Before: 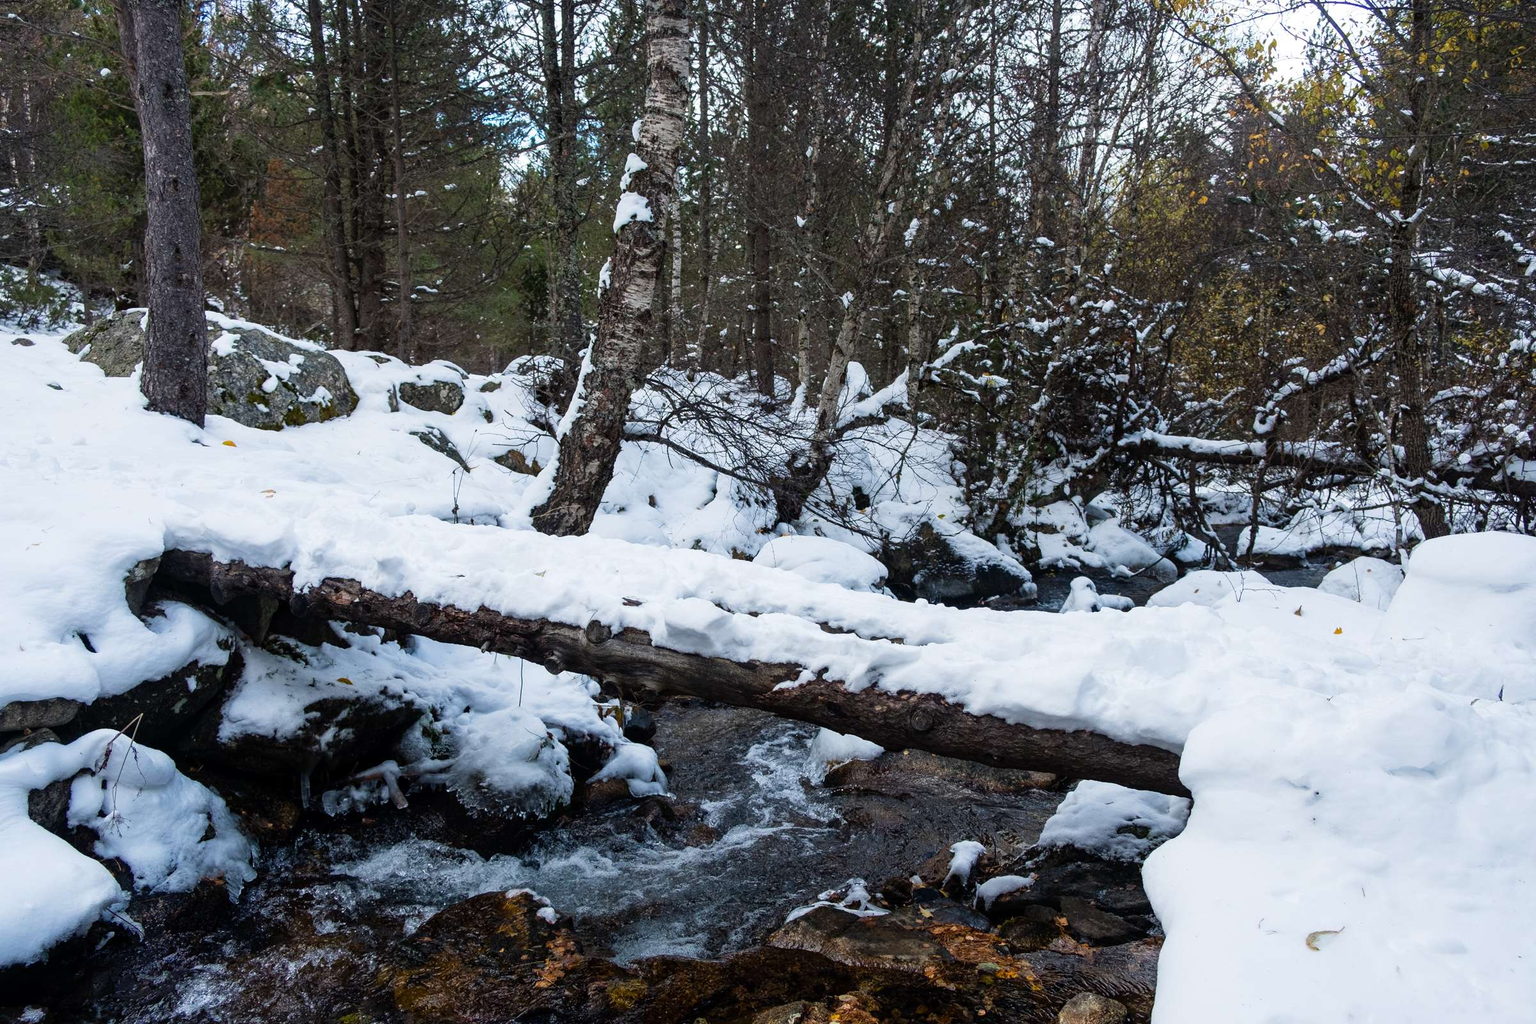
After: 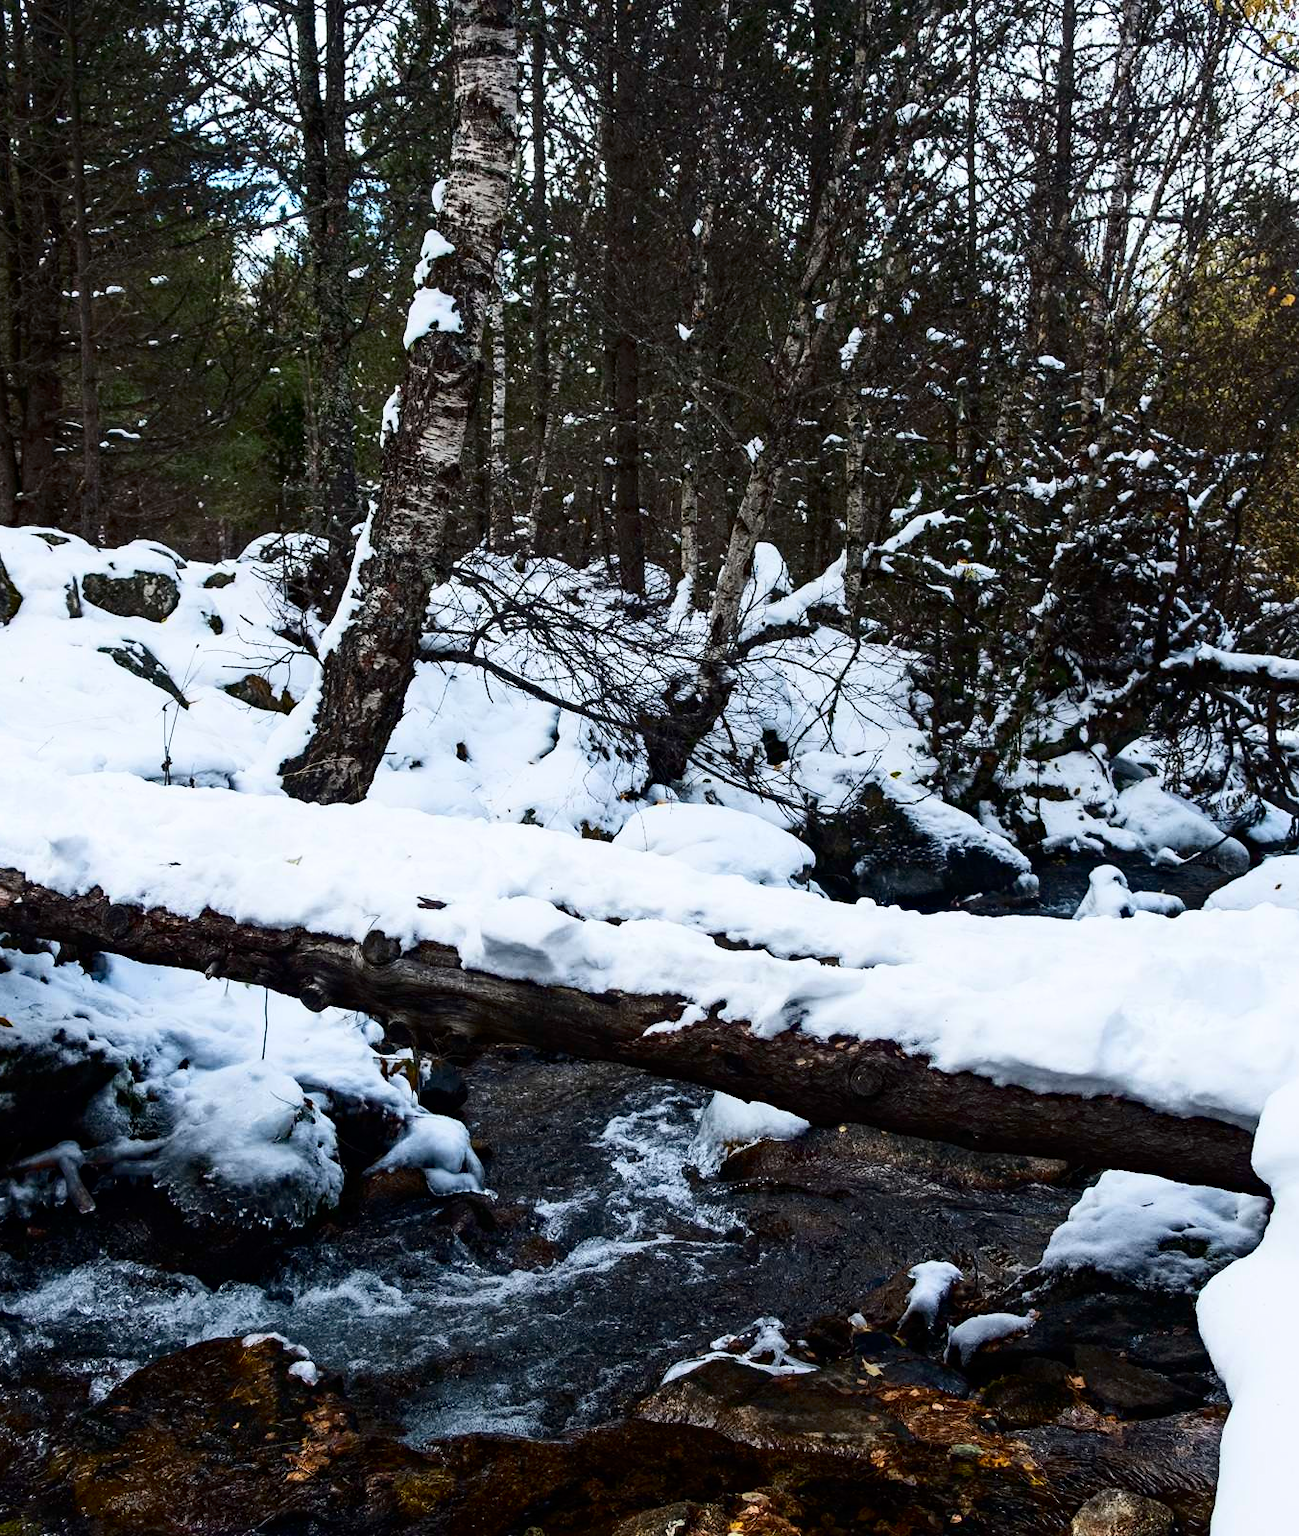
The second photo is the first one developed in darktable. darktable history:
crop and rotate: left 22.419%, right 21.151%
exposure: compensate highlight preservation false
haze removal: strength 0.285, distance 0.252, adaptive false
contrast brightness saturation: contrast 0.283
